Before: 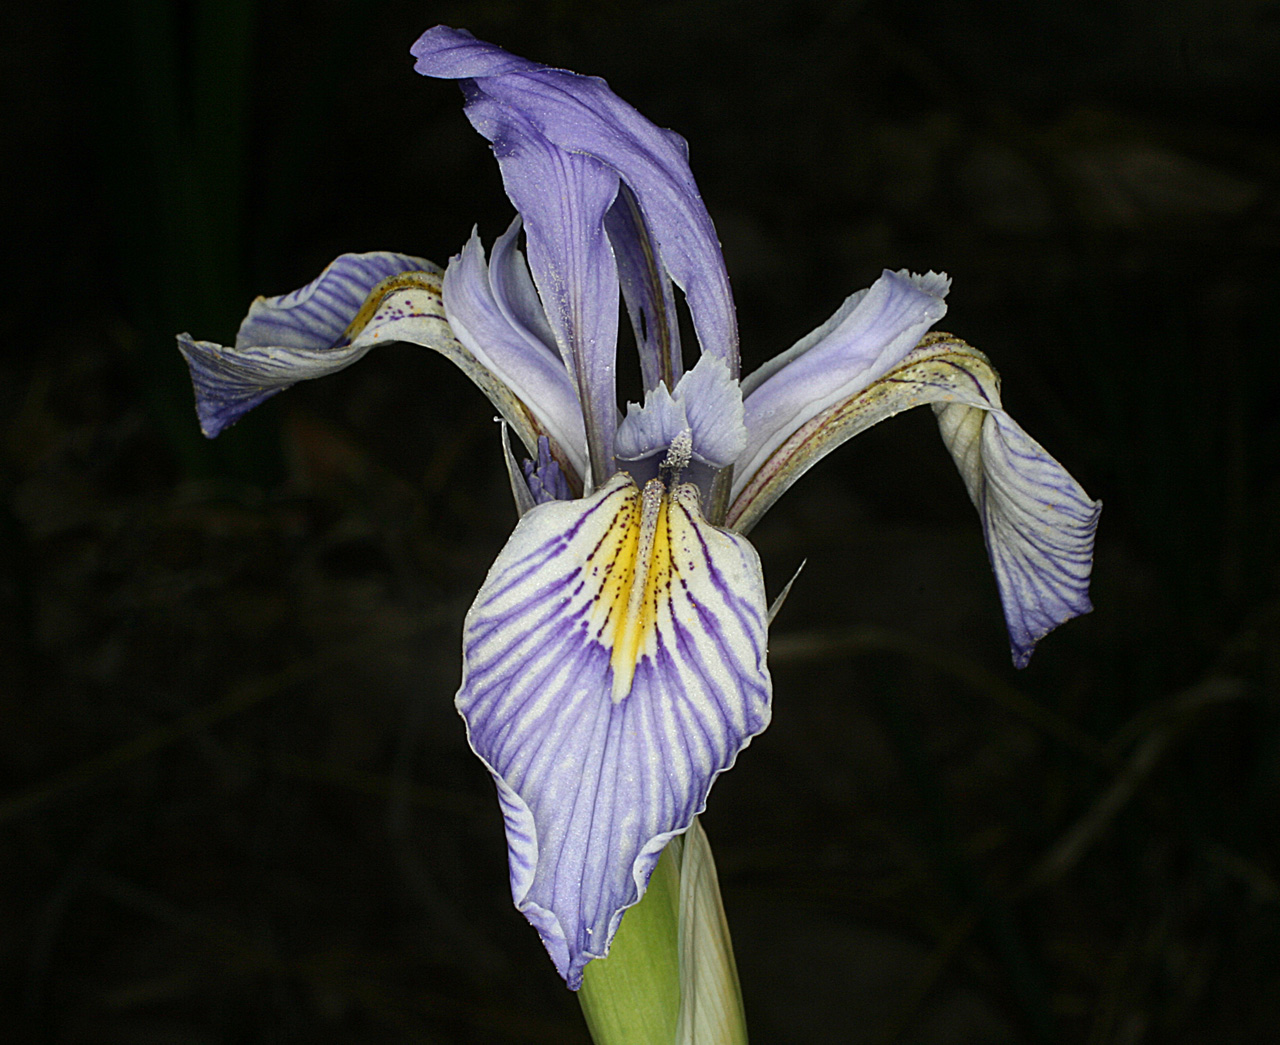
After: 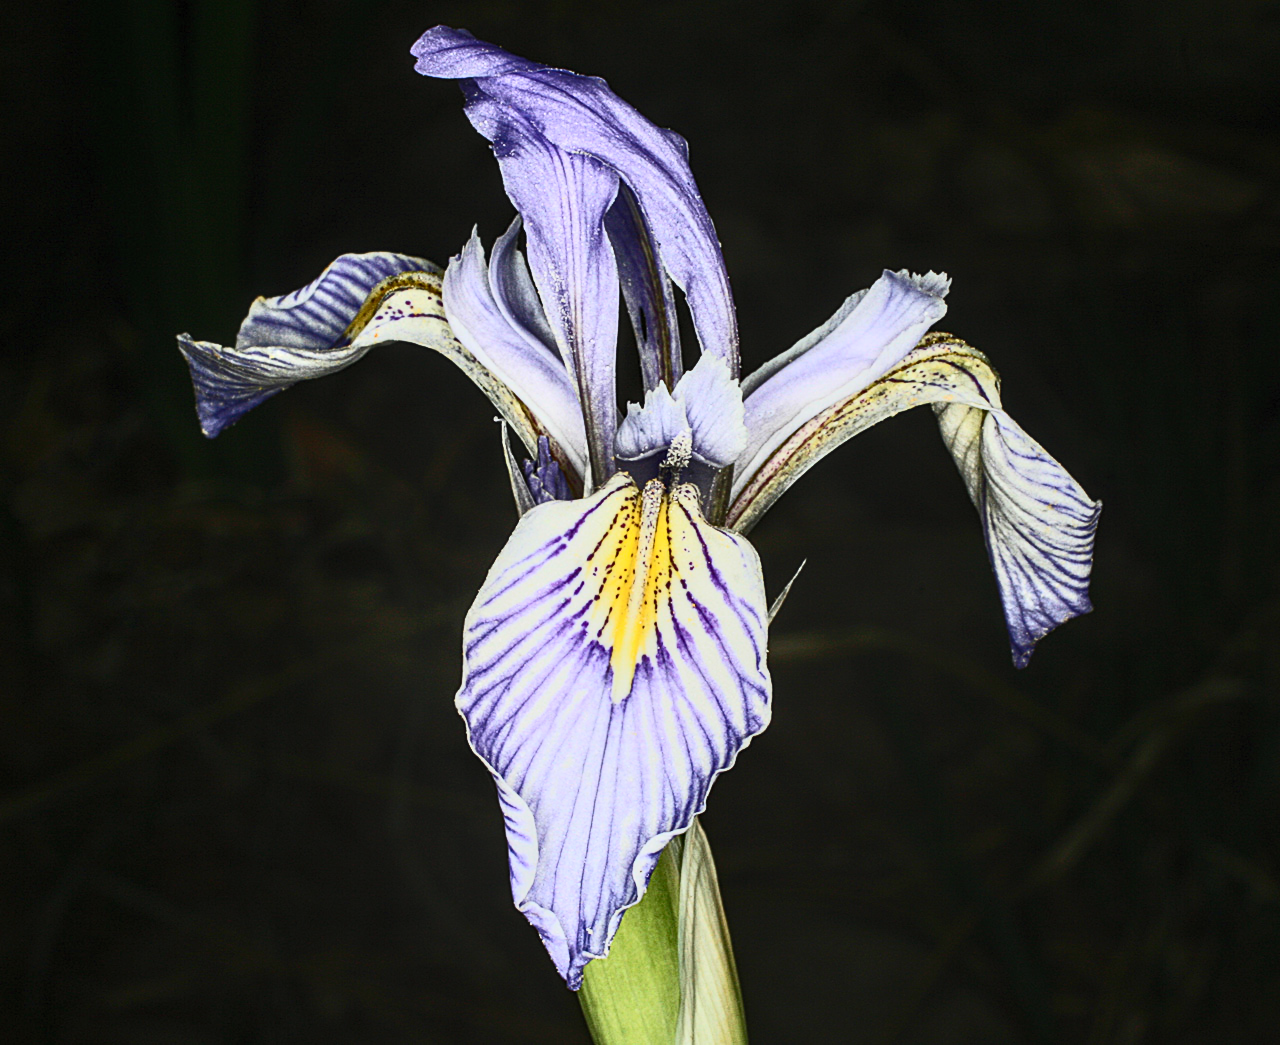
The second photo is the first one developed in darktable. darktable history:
local contrast: on, module defaults
contrast brightness saturation: contrast 0.624, brightness 0.352, saturation 0.137
